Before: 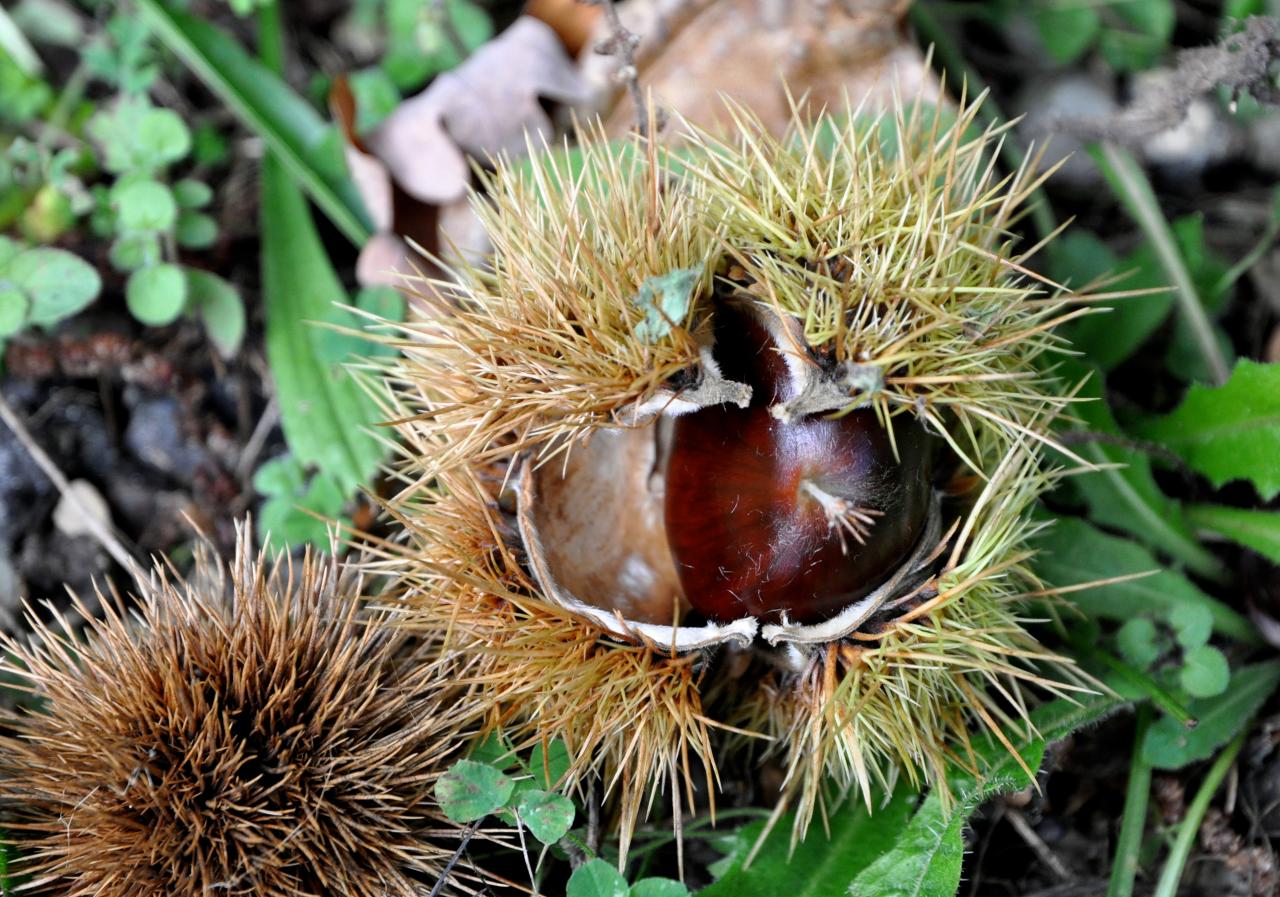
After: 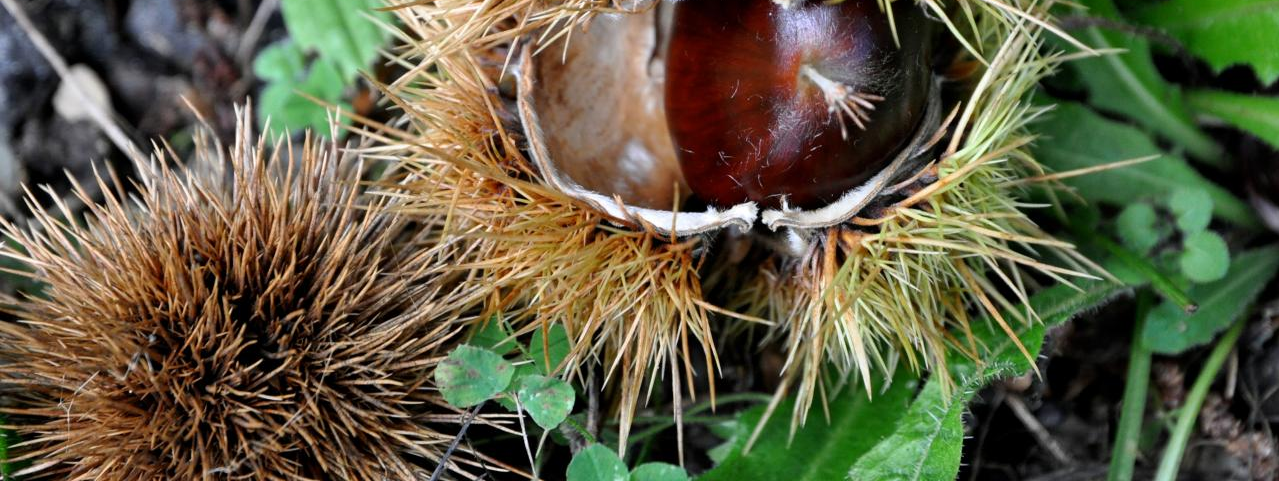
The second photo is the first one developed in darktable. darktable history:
crop and rotate: top 46.353%, right 0.04%
